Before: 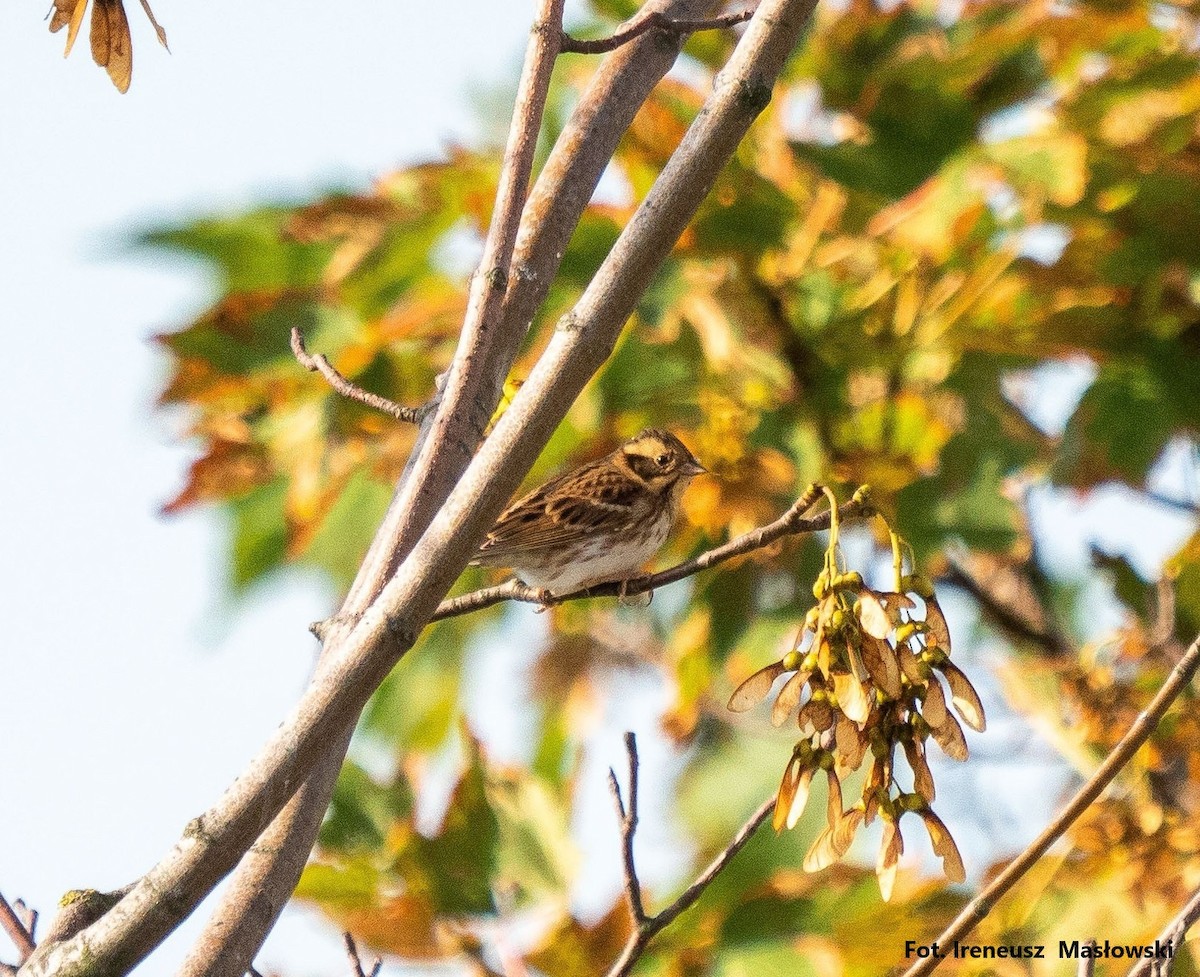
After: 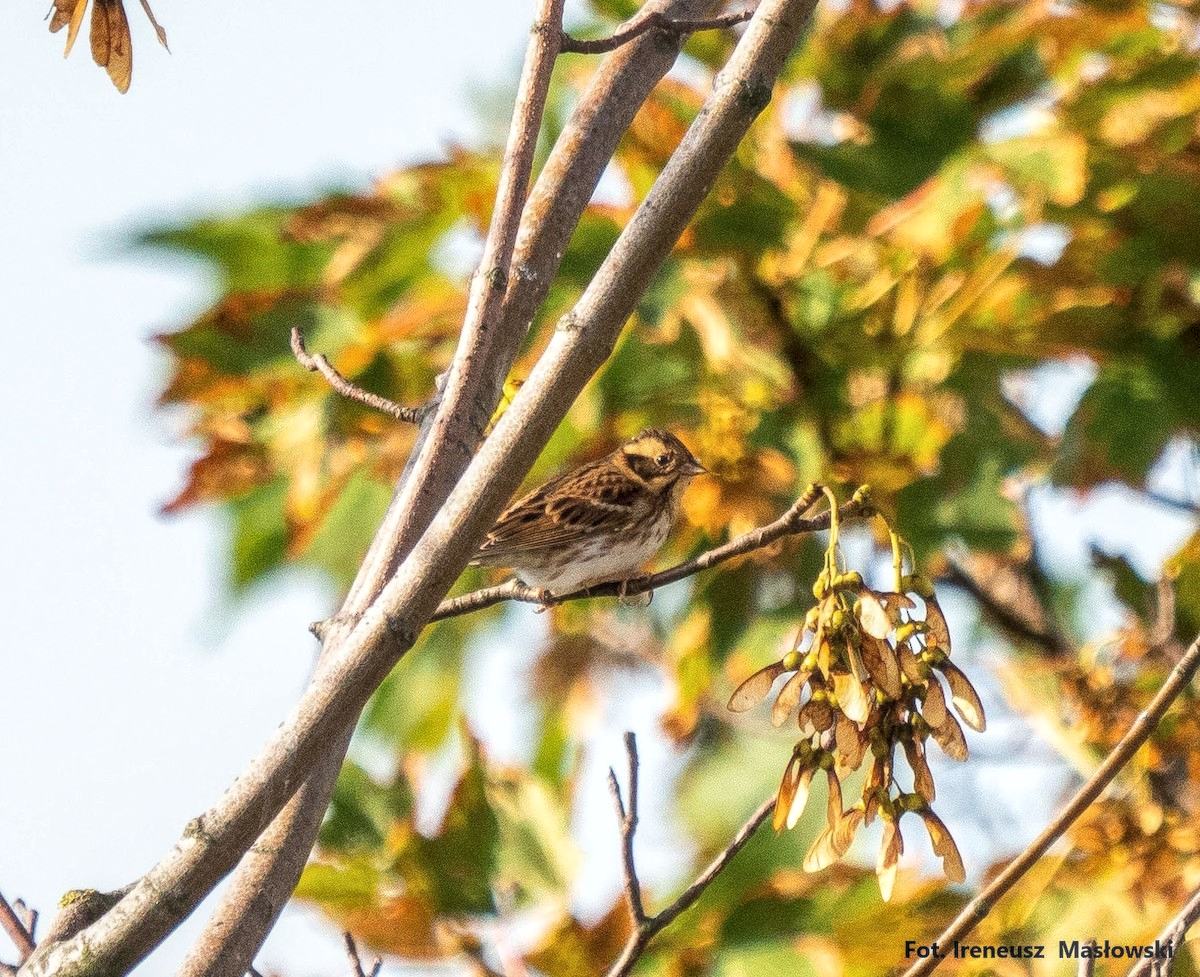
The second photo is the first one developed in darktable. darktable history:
local contrast: on, module defaults
haze removal: strength -0.05
